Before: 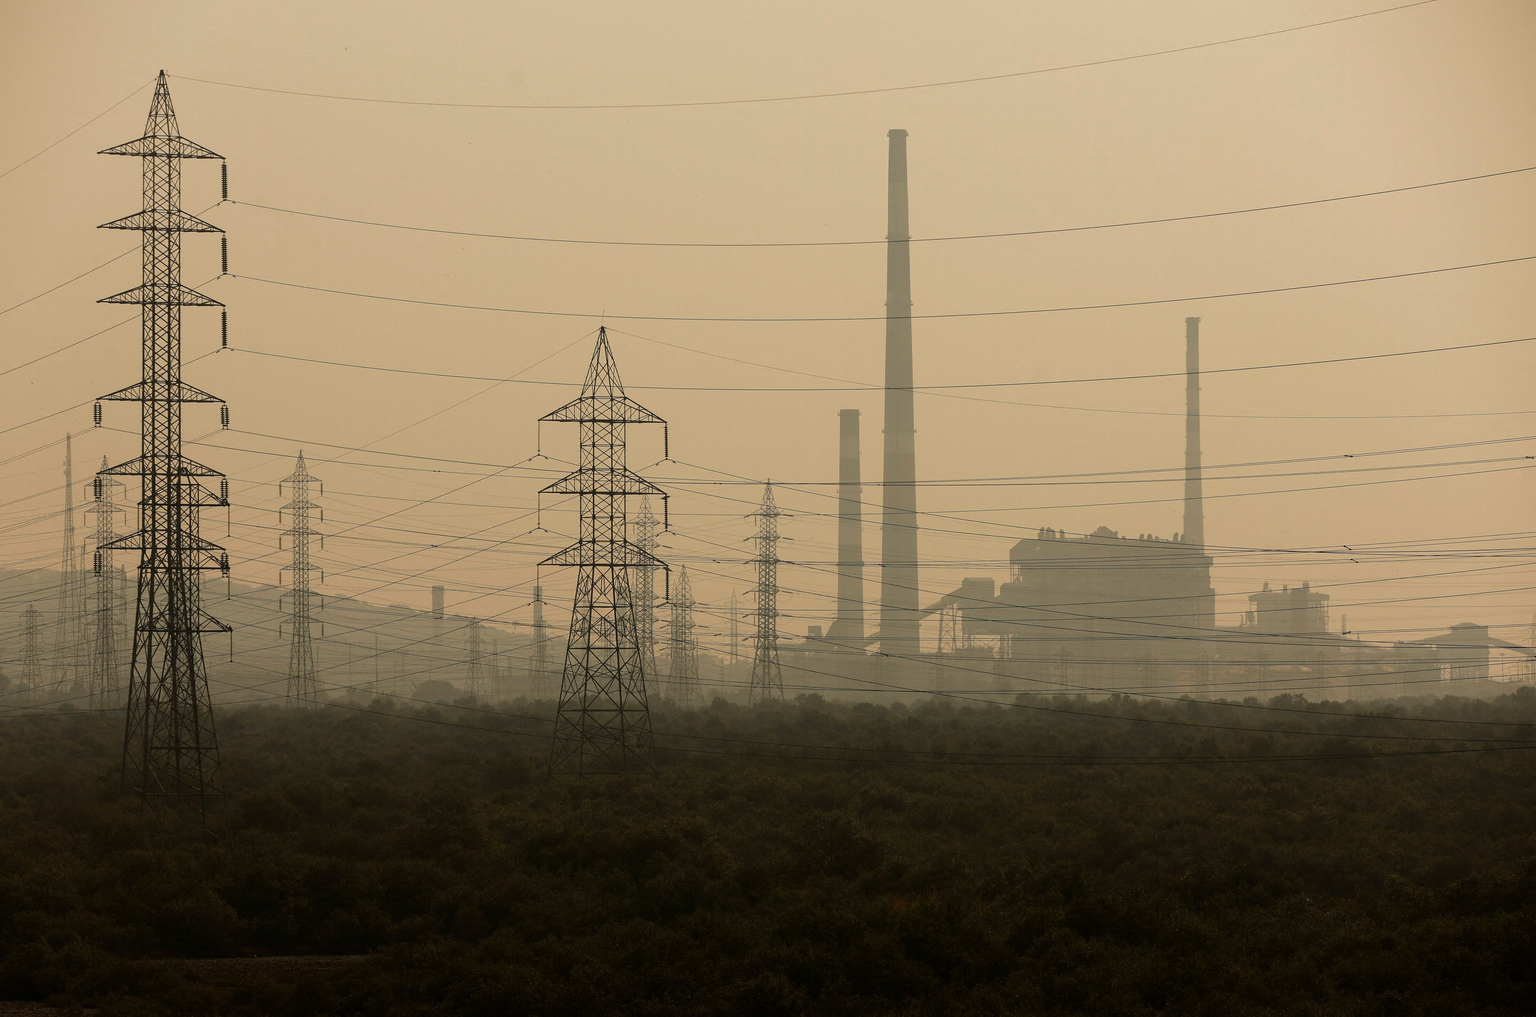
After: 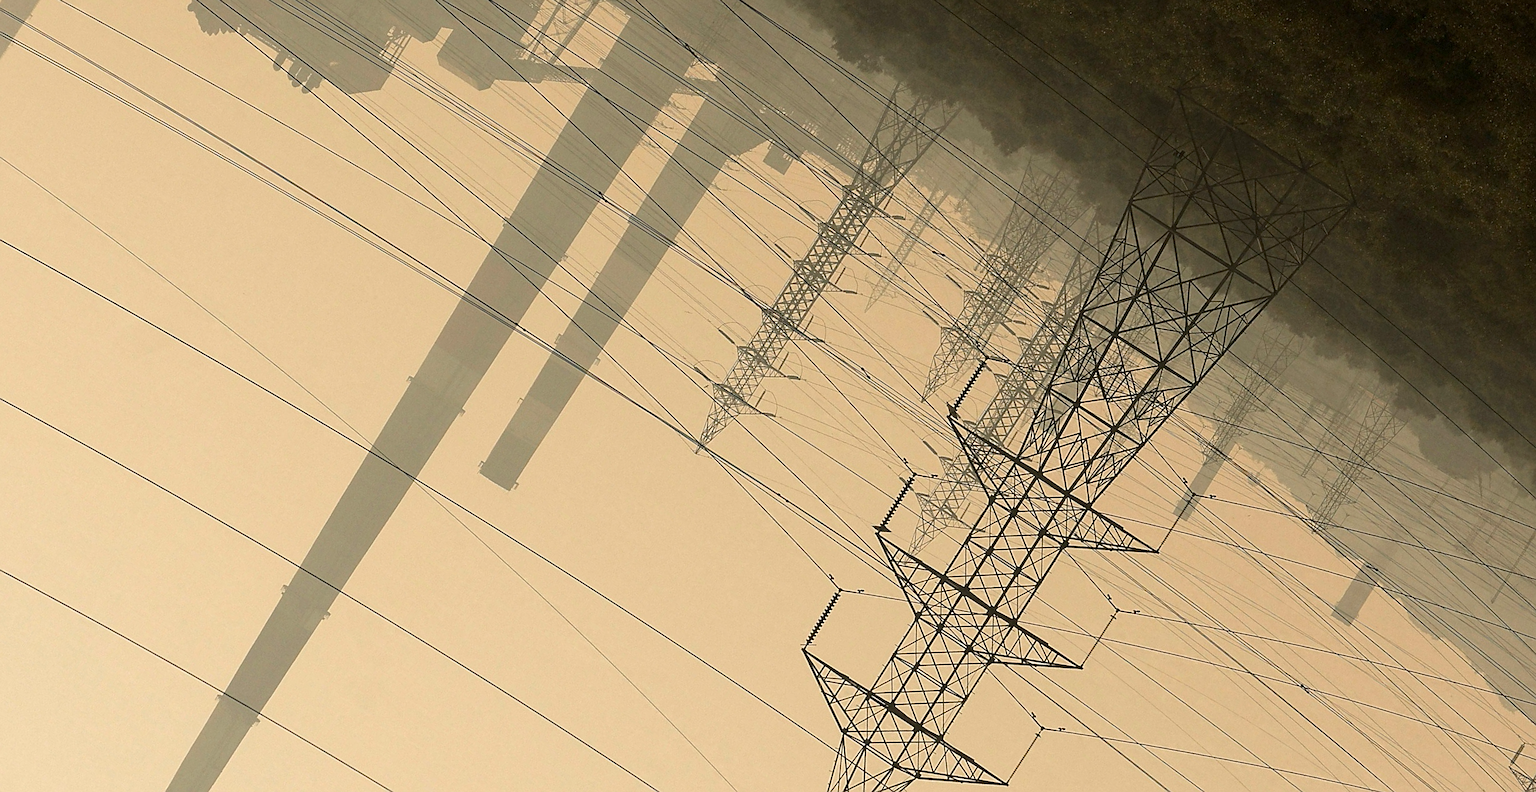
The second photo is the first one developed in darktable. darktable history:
sharpen: on, module defaults
crop and rotate: angle 147.47°, left 9.088%, top 15.567%, right 4.467%, bottom 17.135%
exposure: black level correction 0.001, exposure 0.498 EV, compensate highlight preservation false
